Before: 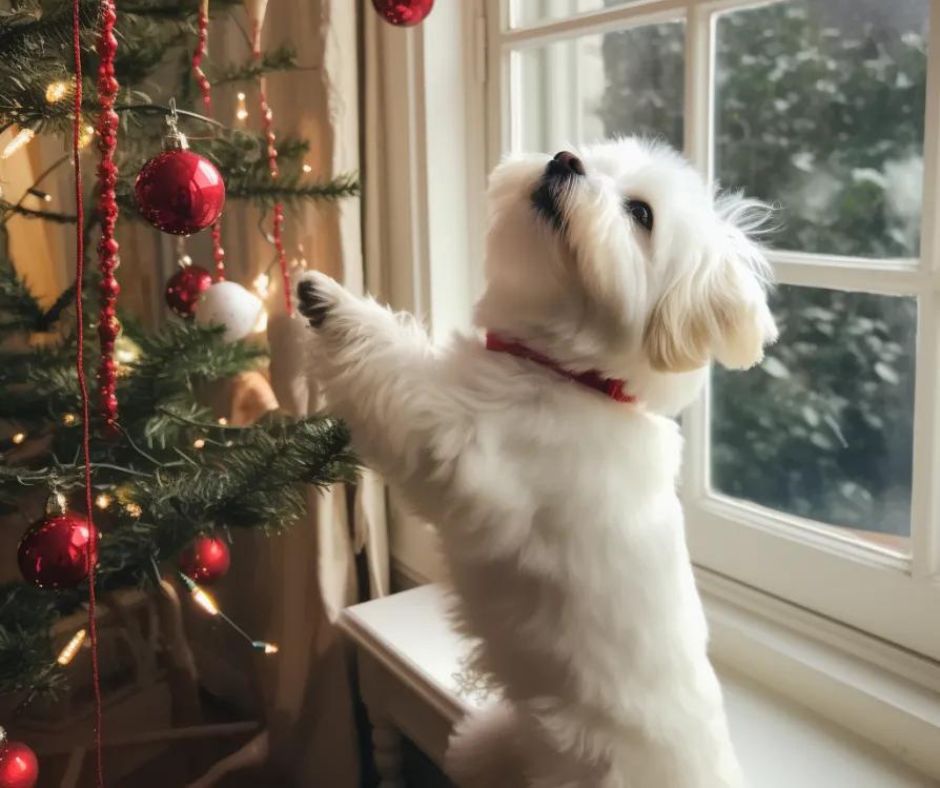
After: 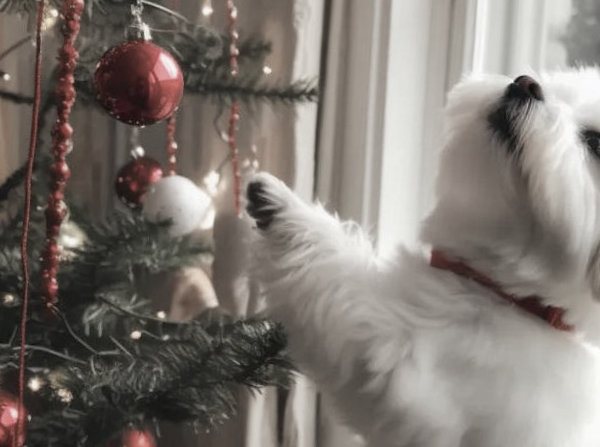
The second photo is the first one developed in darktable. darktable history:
color zones: curves: ch1 [(0, 0.34) (0.143, 0.164) (0.286, 0.152) (0.429, 0.176) (0.571, 0.173) (0.714, 0.188) (0.857, 0.199) (1, 0.34)]
crop and rotate: angle -4.99°, left 2.122%, top 6.945%, right 27.566%, bottom 30.519%
